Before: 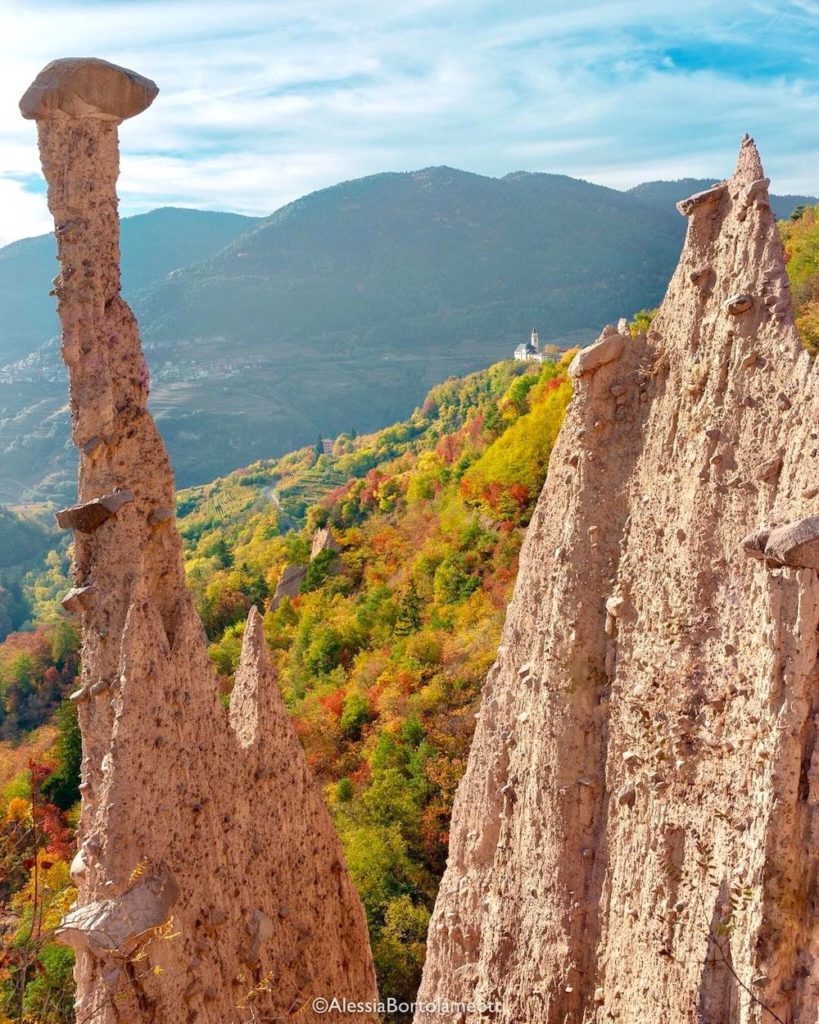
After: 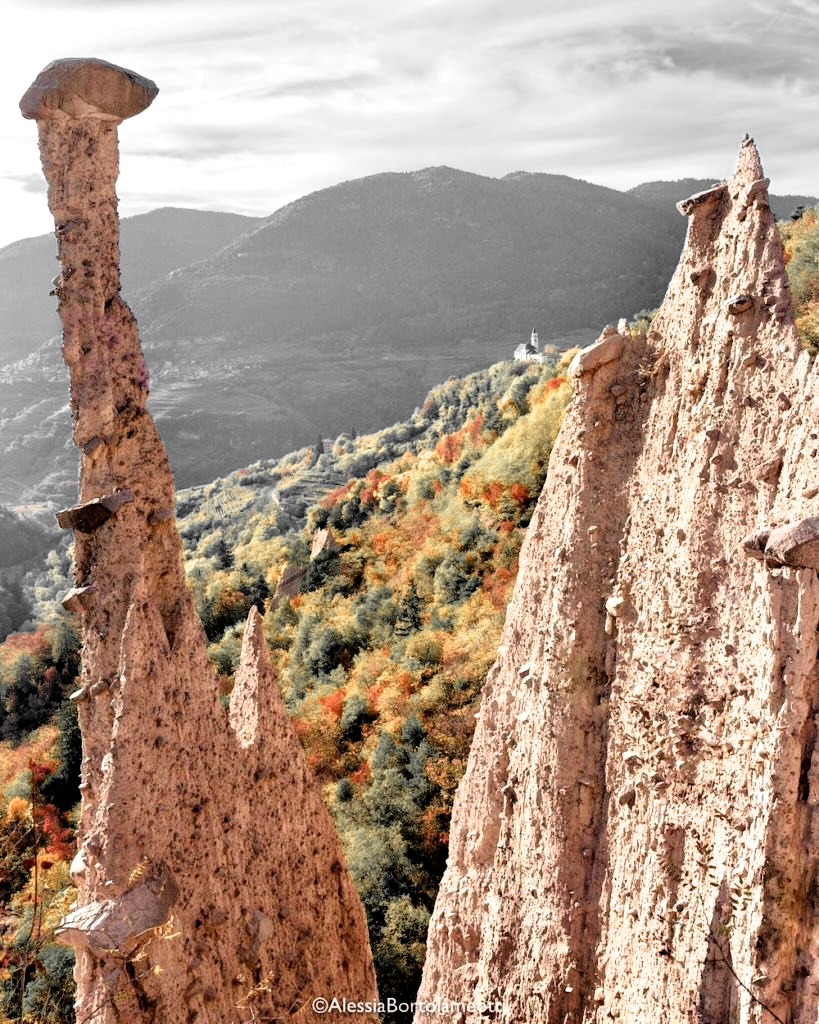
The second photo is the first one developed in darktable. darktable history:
filmic rgb: black relative exposure -3.57 EV, white relative exposure 2.29 EV, hardness 3.41
color zones: curves: ch0 [(0, 0.447) (0.184, 0.543) (0.323, 0.476) (0.429, 0.445) (0.571, 0.443) (0.714, 0.451) (0.857, 0.452) (1, 0.447)]; ch1 [(0, 0.464) (0.176, 0.46) (0.287, 0.177) (0.429, 0.002) (0.571, 0) (0.714, 0) (0.857, 0) (1, 0.464)], mix 20%
